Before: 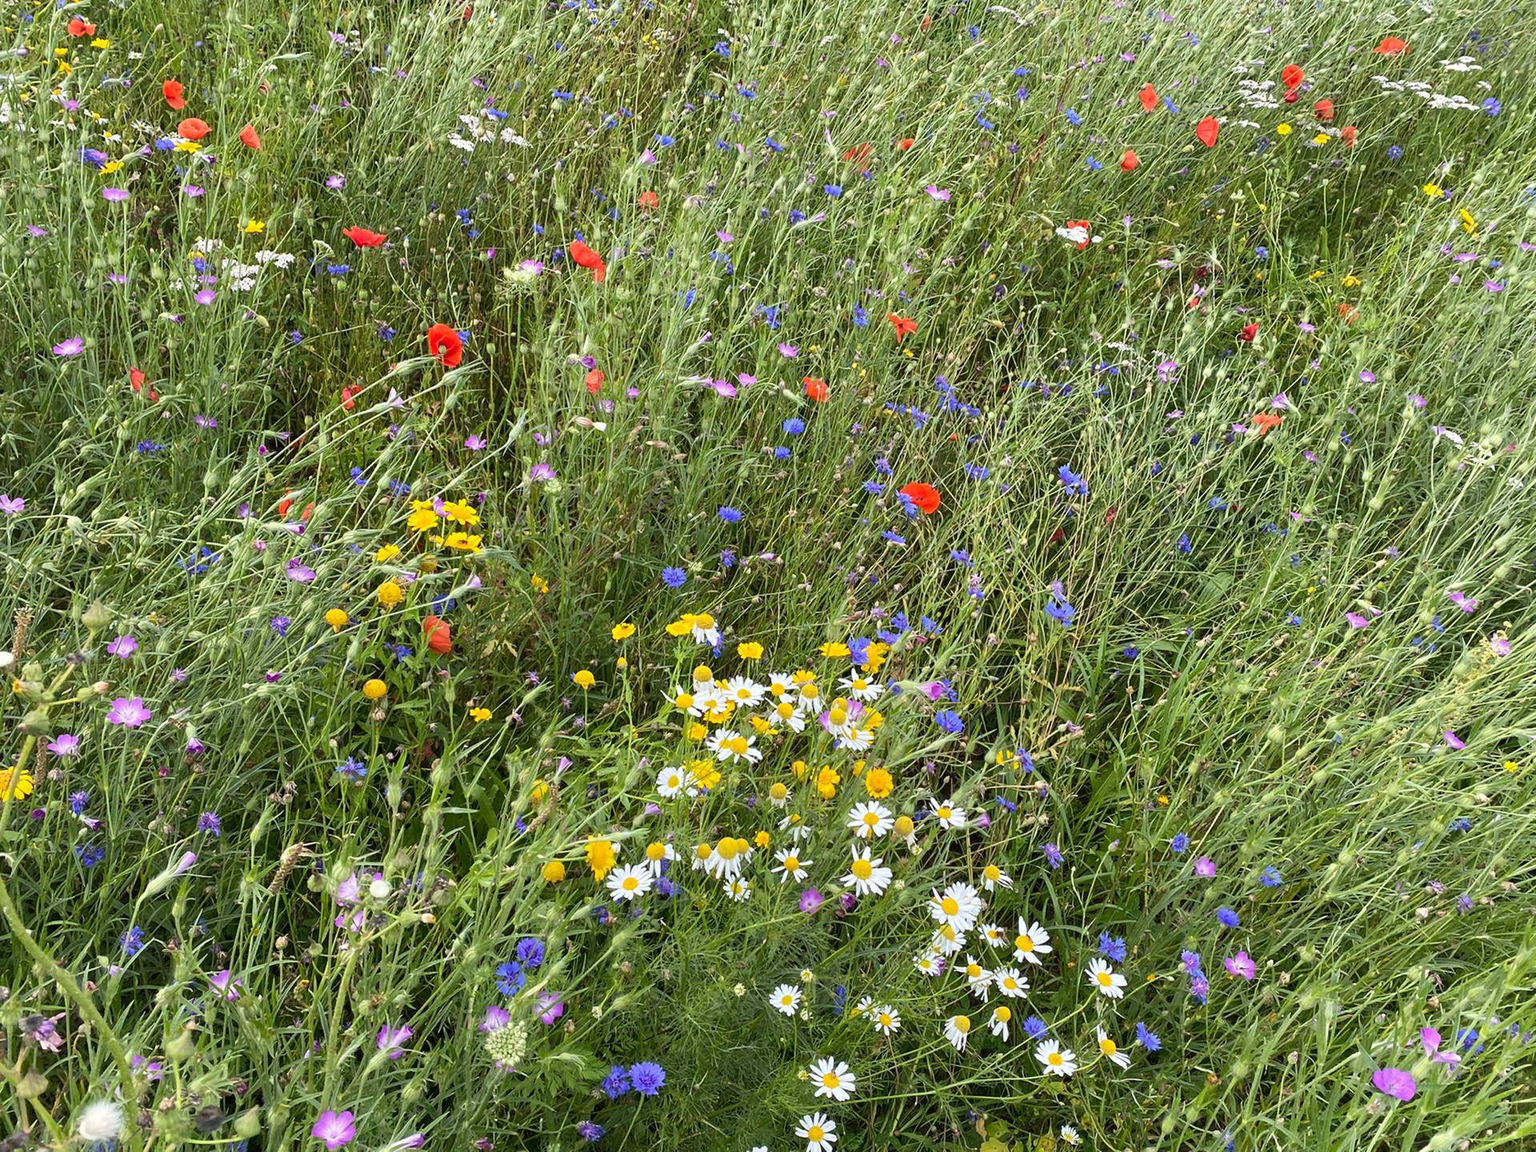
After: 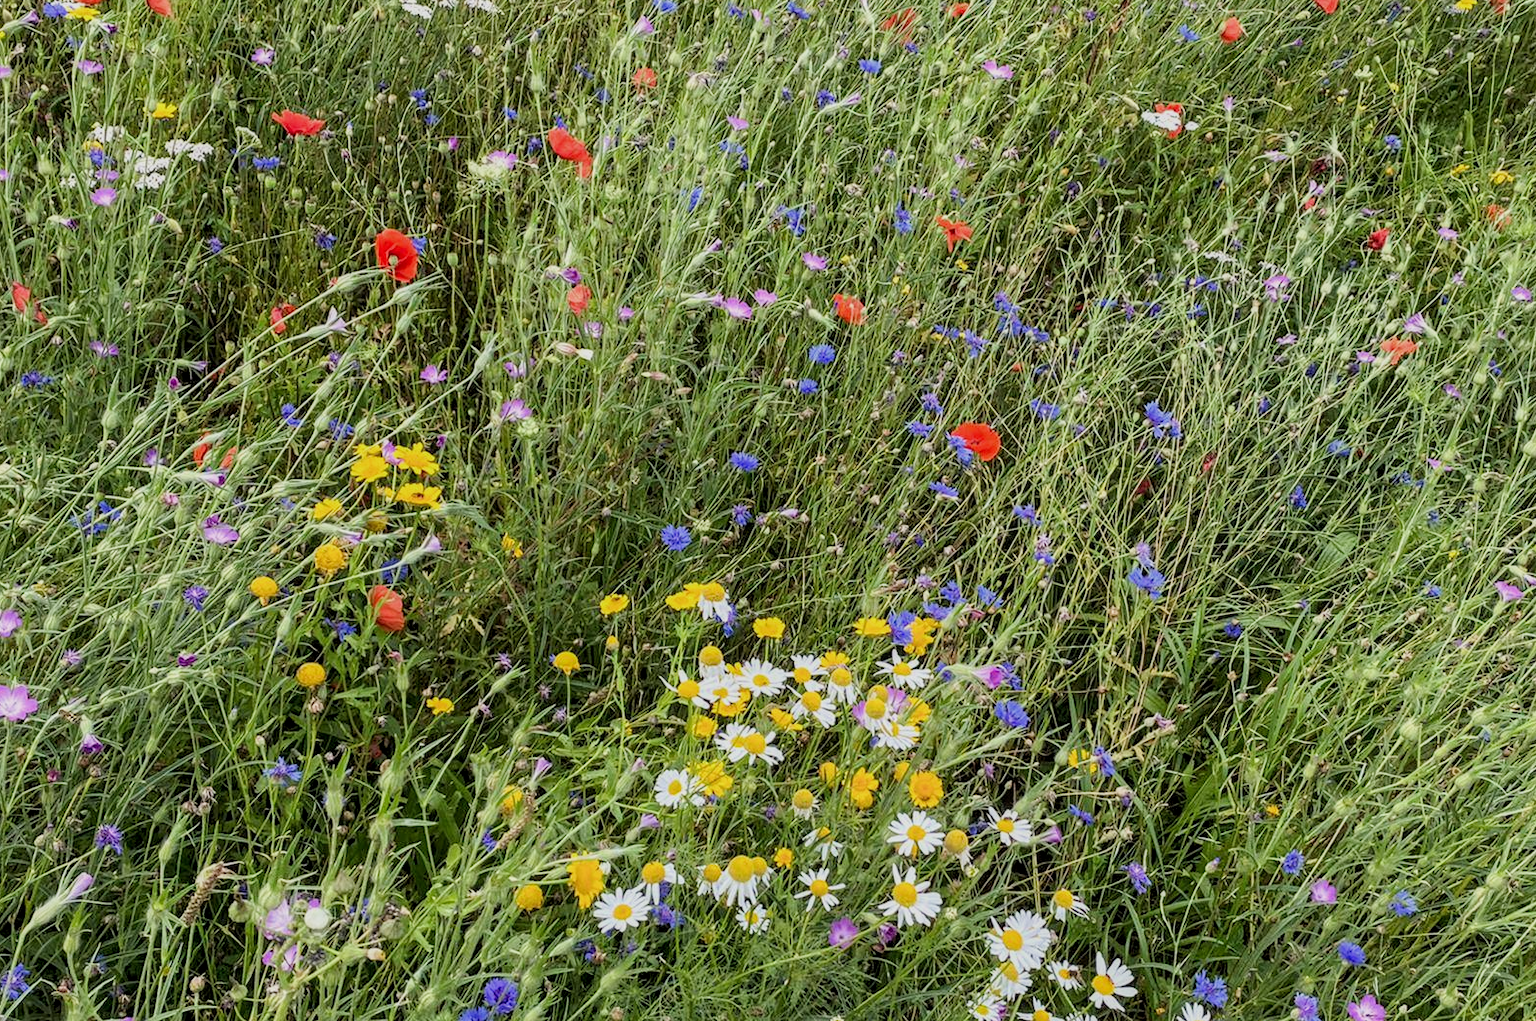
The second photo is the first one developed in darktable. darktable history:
local contrast: on, module defaults
crop: left 7.856%, top 11.836%, right 10.12%, bottom 15.387%
filmic rgb: hardness 4.17
